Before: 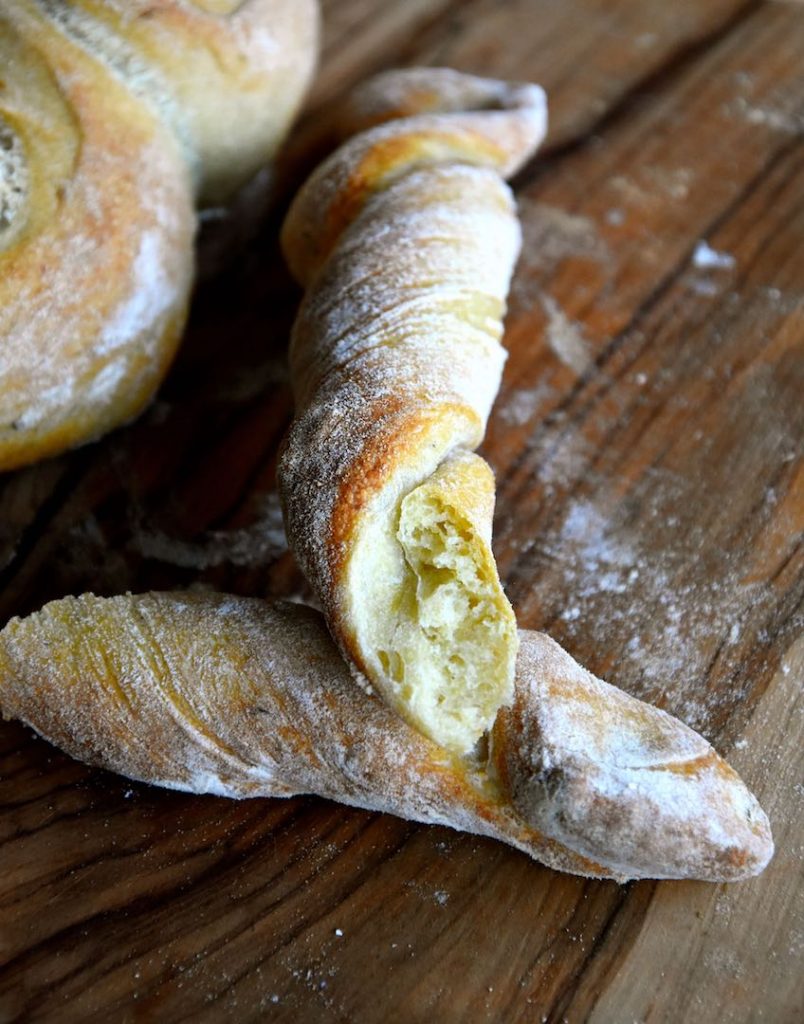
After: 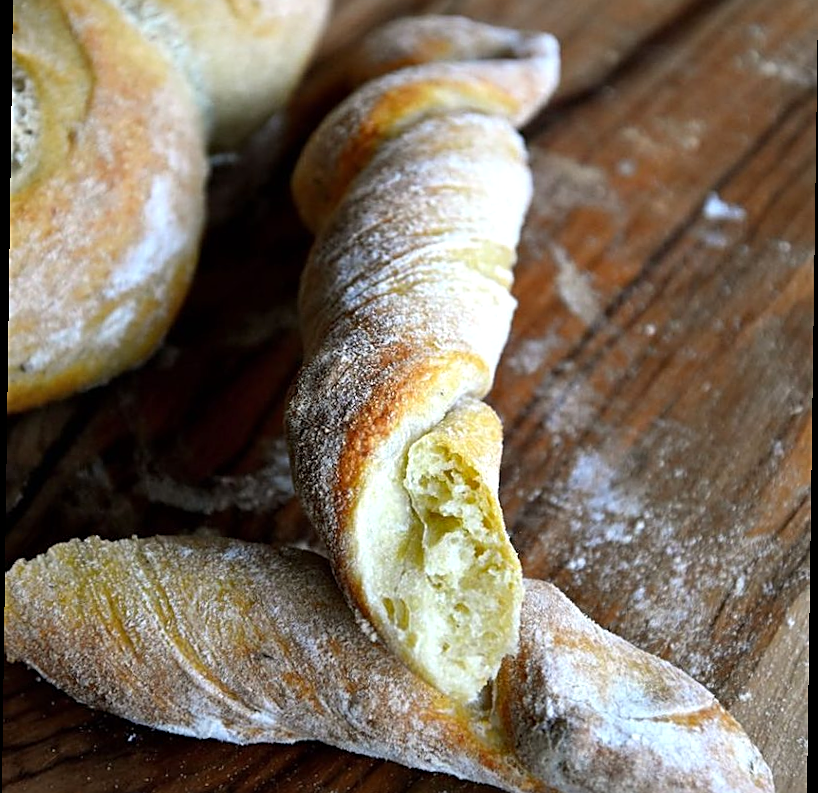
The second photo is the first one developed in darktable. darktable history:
exposure: exposure 0.131 EV, compensate highlight preservation false
sharpen: on, module defaults
shadows and highlights: shadows 22.7, highlights -48.71, soften with gaussian
rotate and perspective: rotation 0.8°, automatic cropping off
crop: top 5.667%, bottom 17.637%
